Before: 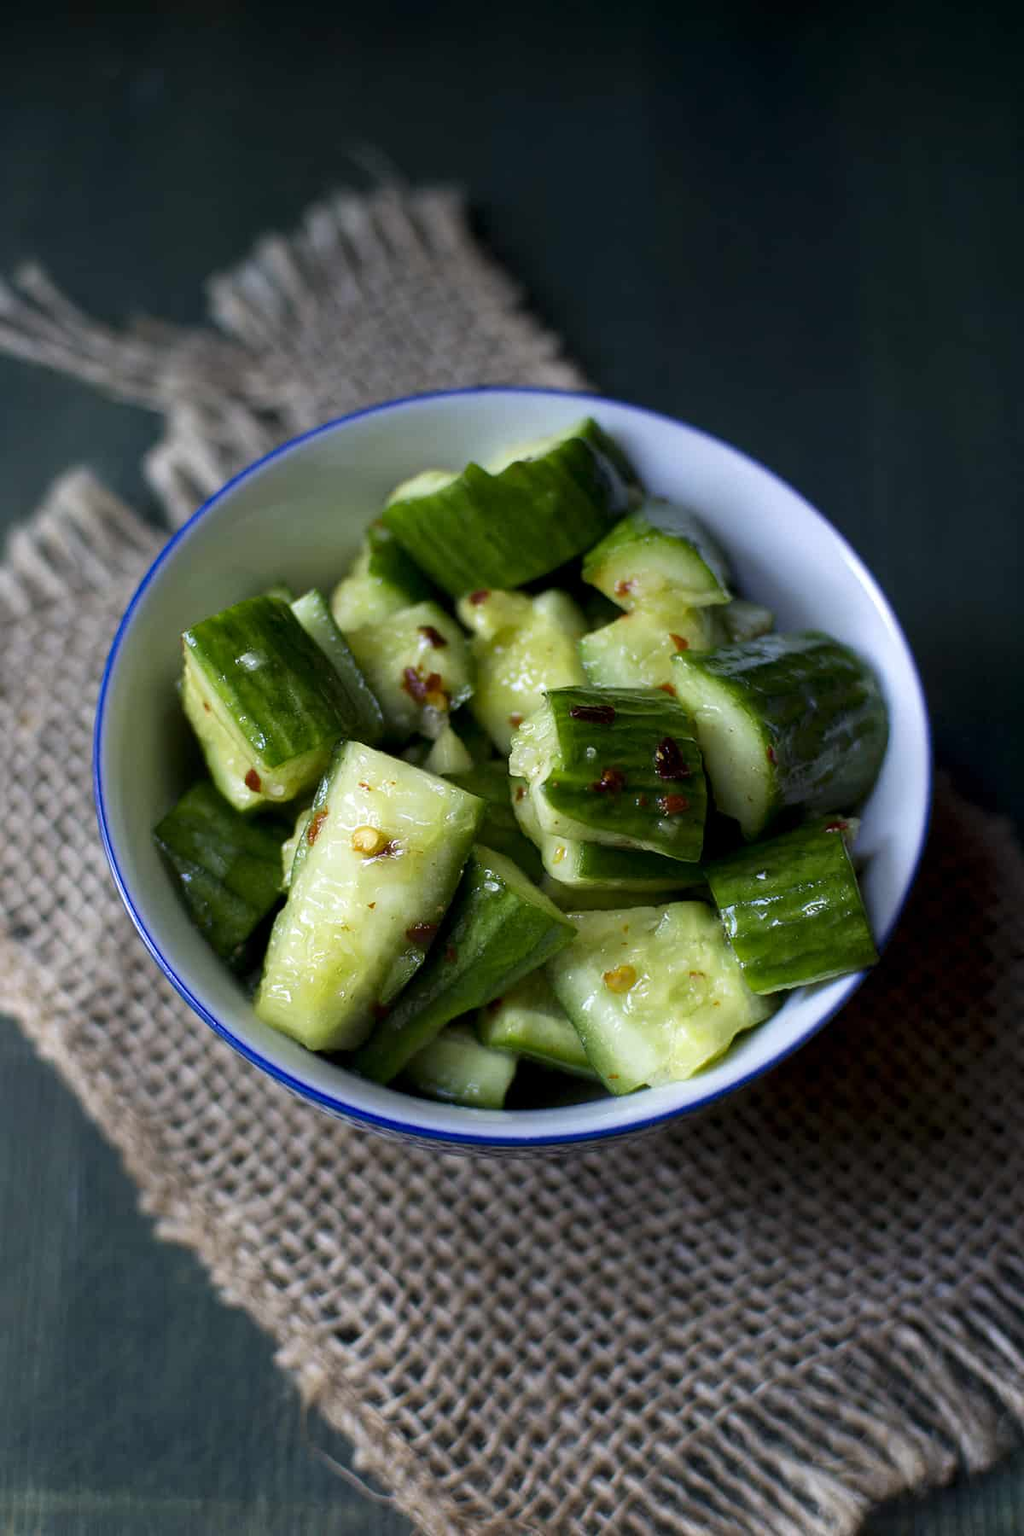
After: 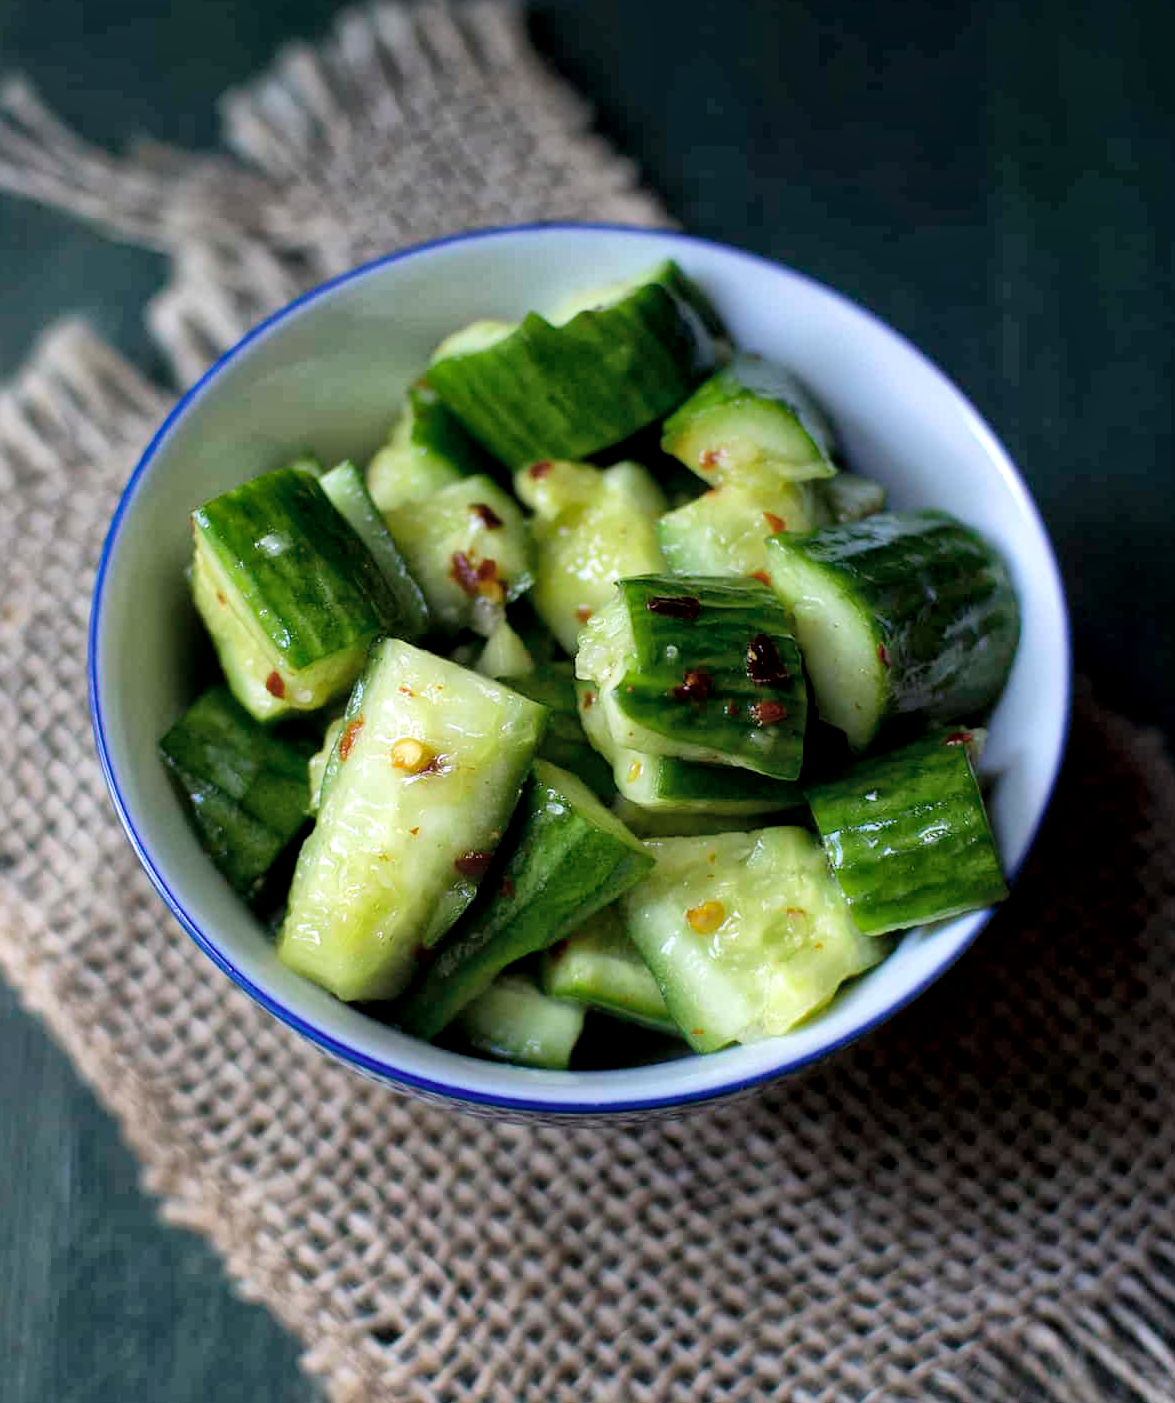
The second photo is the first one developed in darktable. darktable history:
crop and rotate: left 1.814%, top 12.818%, right 0.25%, bottom 9.225%
global tonemap: drago (1, 100), detail 1
